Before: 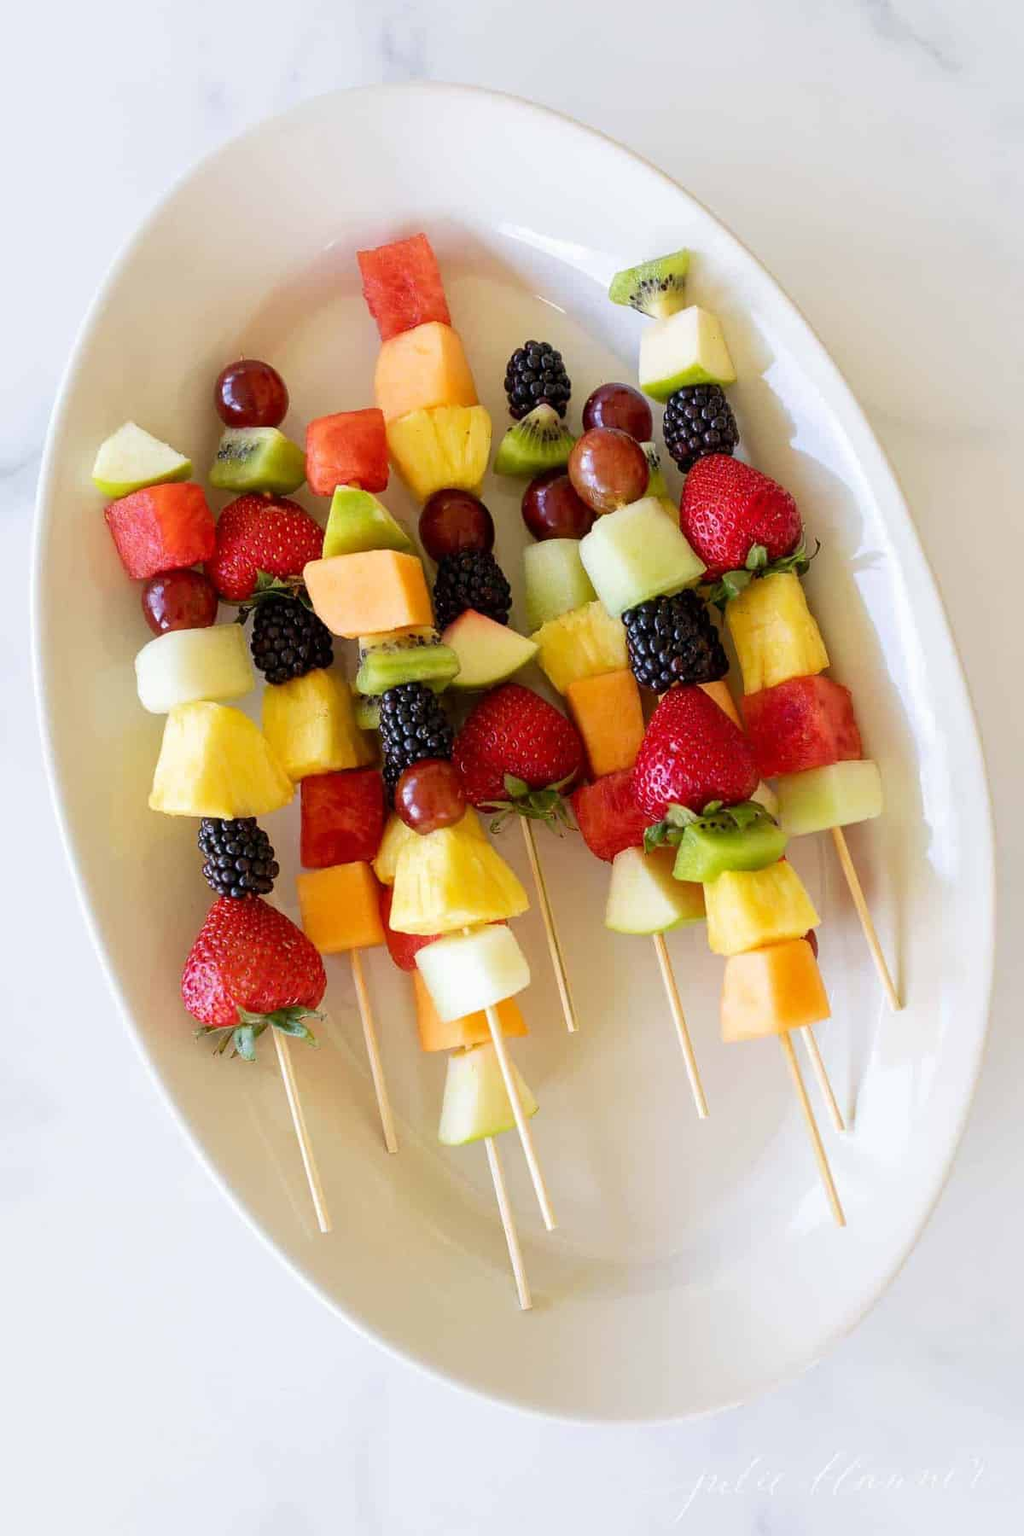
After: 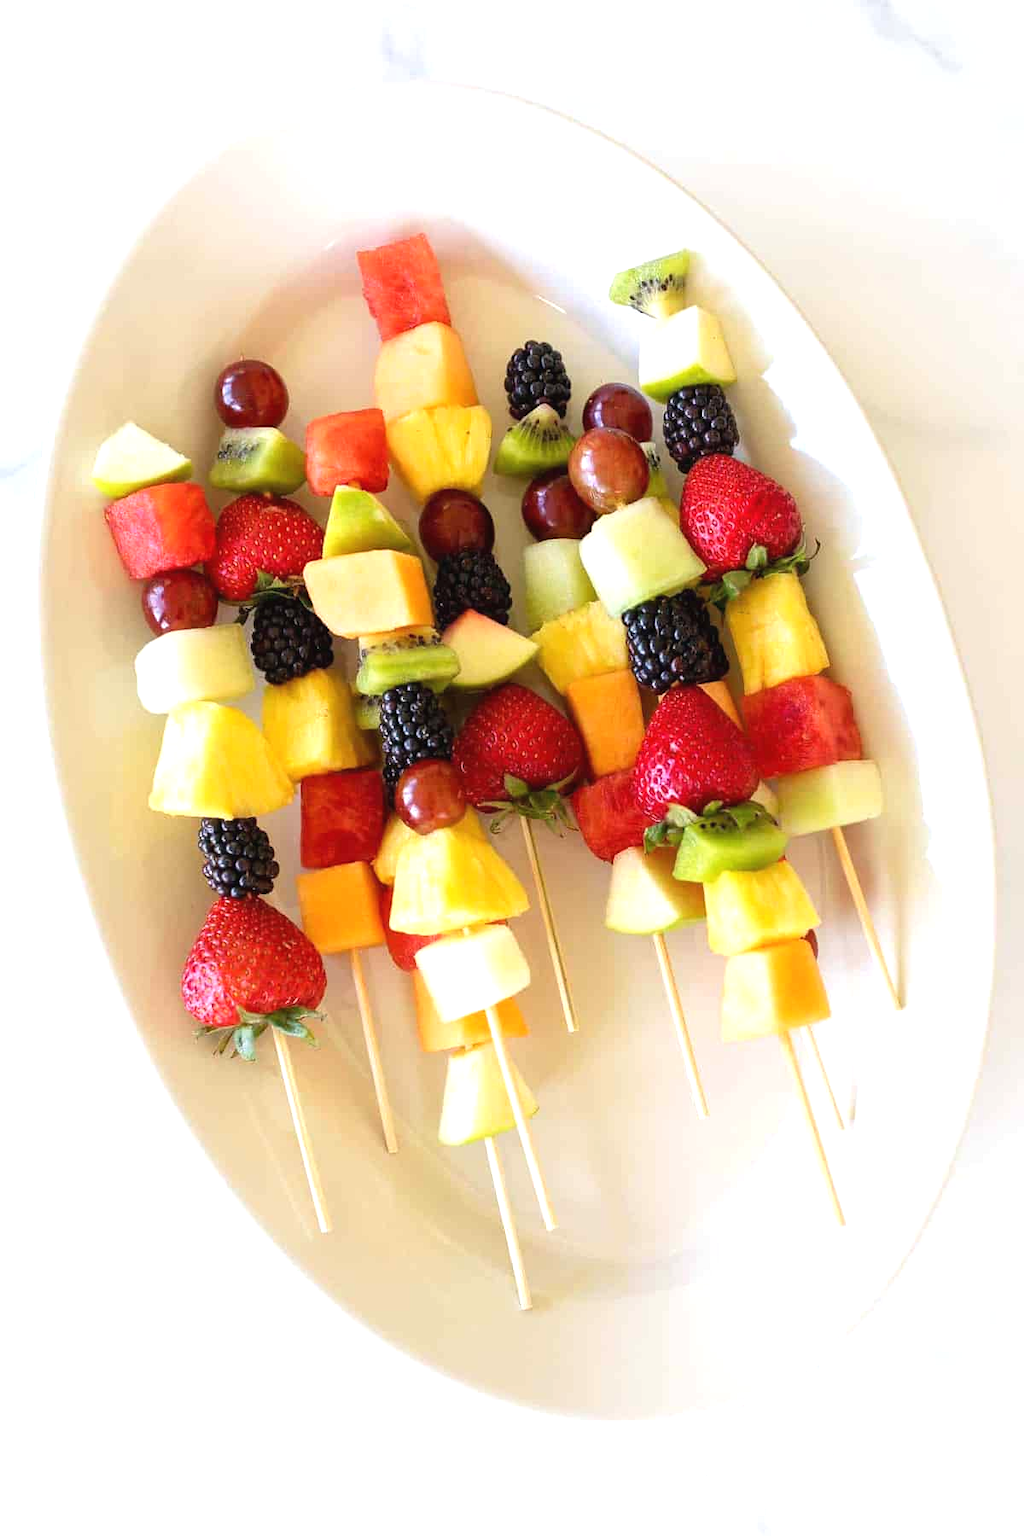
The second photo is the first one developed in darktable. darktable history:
exposure: black level correction -0.002, exposure 0.544 EV, compensate exposure bias true, compensate highlight preservation false
